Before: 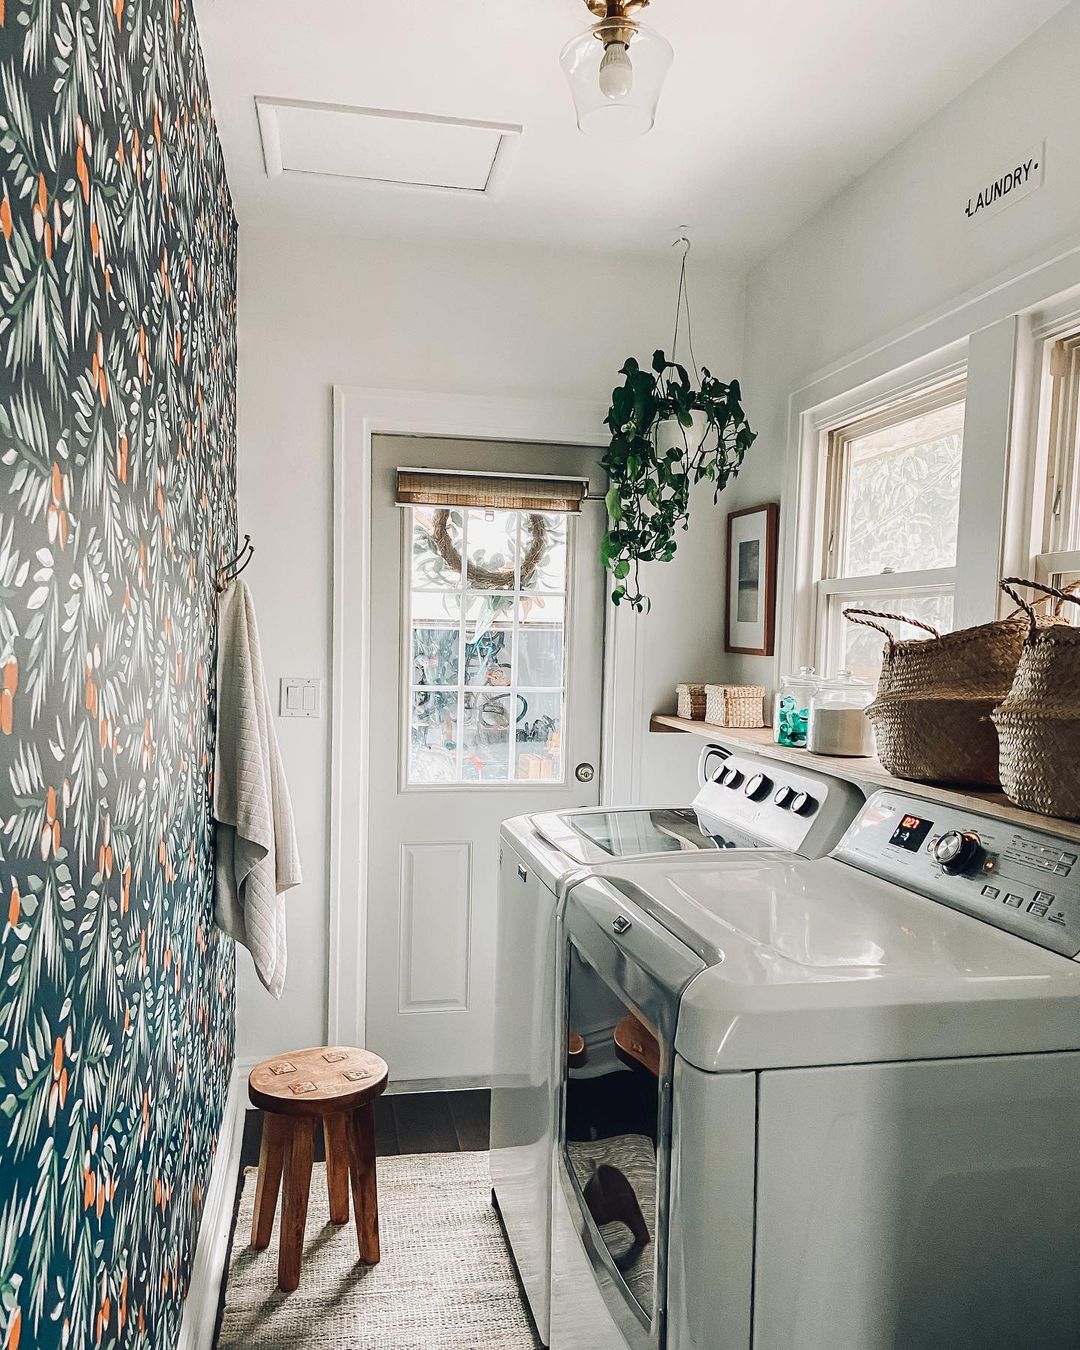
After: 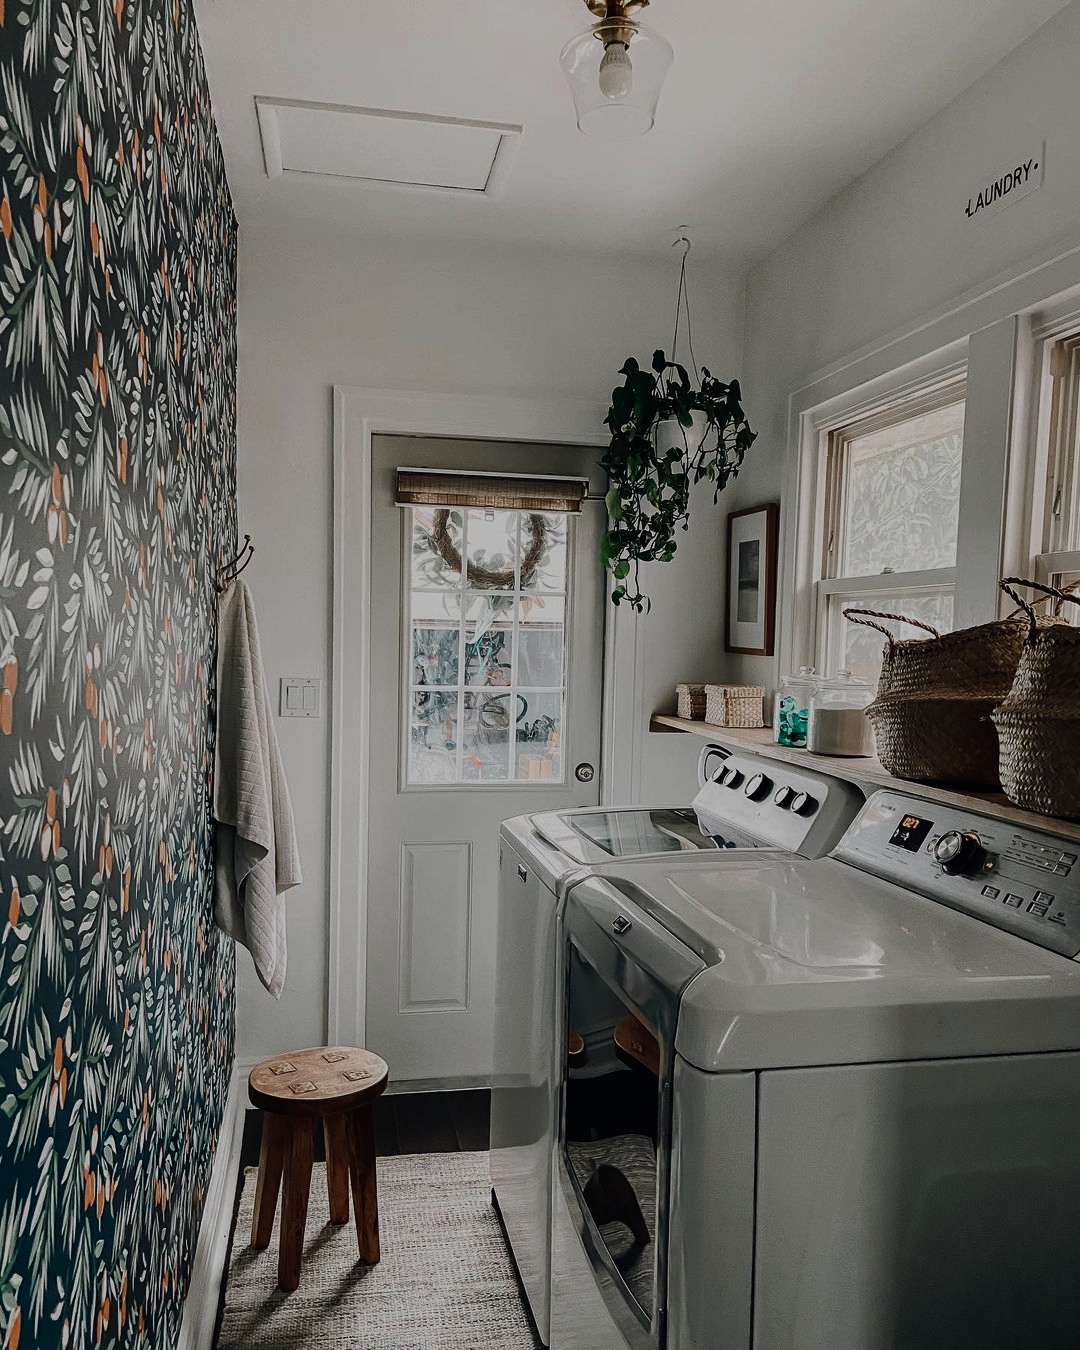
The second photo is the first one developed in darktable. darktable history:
exposure: exposure -1.468 EV, compensate highlight preservation false
tone equalizer: -8 EV -0.75 EV, -7 EV -0.7 EV, -6 EV -0.6 EV, -5 EV -0.4 EV, -3 EV 0.4 EV, -2 EV 0.6 EV, -1 EV 0.7 EV, +0 EV 0.75 EV, edges refinement/feathering 500, mask exposure compensation -1.57 EV, preserve details no
